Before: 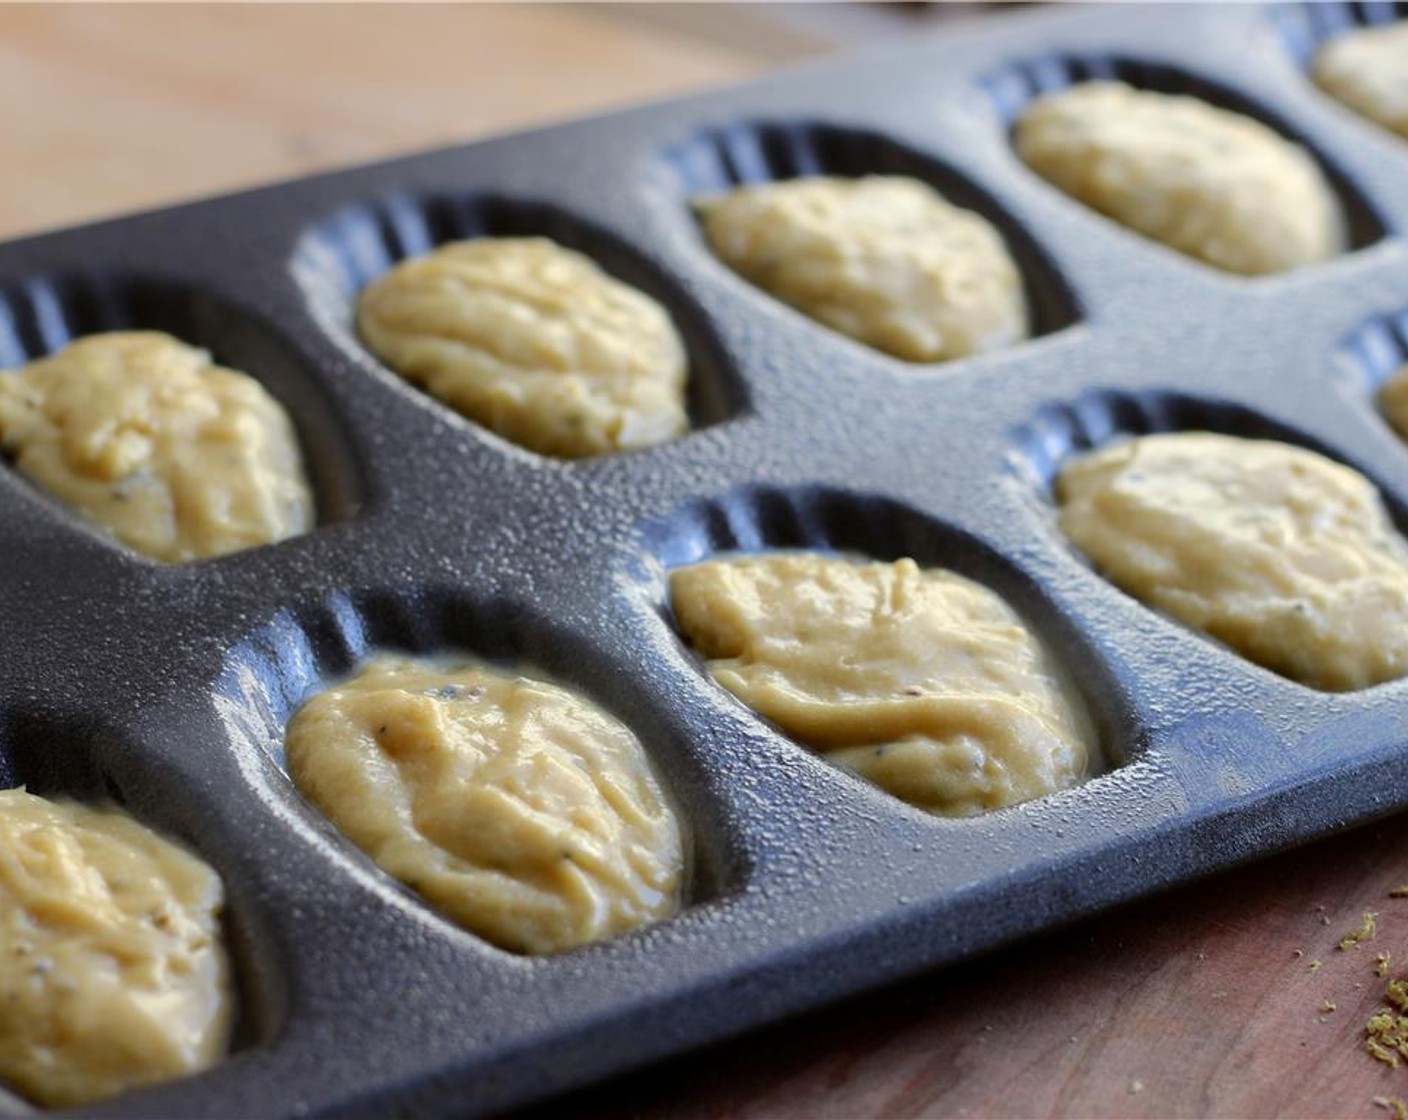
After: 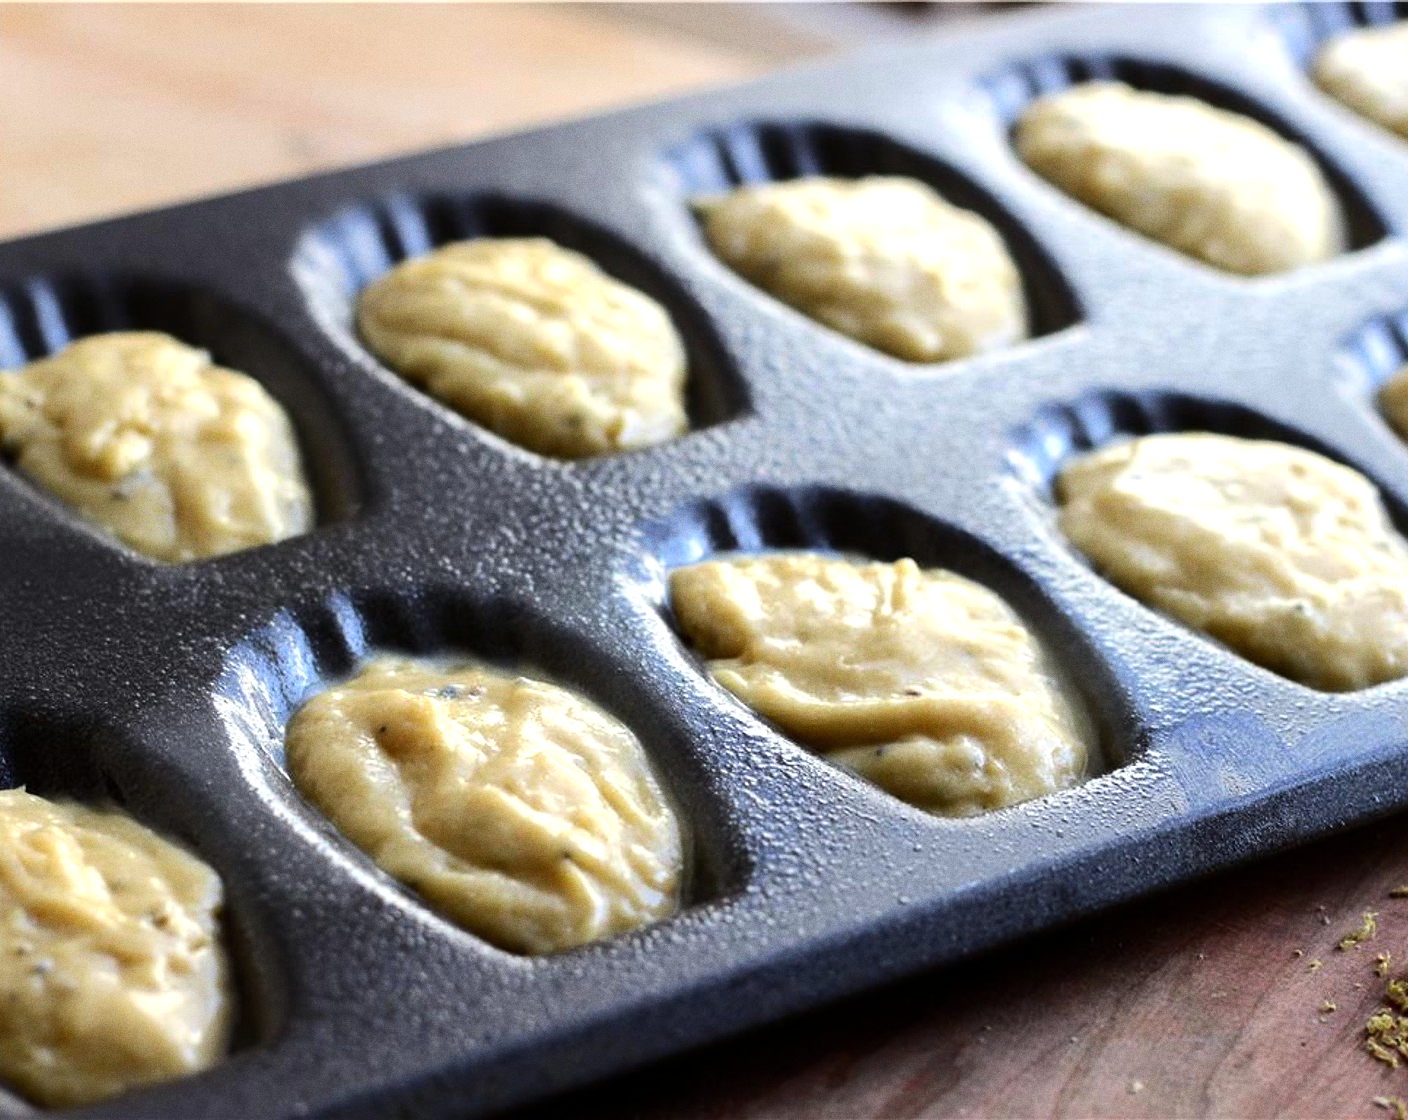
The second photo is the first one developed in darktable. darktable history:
white balance: emerald 1
grain: coarseness 0.09 ISO
tone equalizer: -8 EV -0.75 EV, -7 EV -0.7 EV, -6 EV -0.6 EV, -5 EV -0.4 EV, -3 EV 0.4 EV, -2 EV 0.6 EV, -1 EV 0.7 EV, +0 EV 0.75 EV, edges refinement/feathering 500, mask exposure compensation -1.57 EV, preserve details no
